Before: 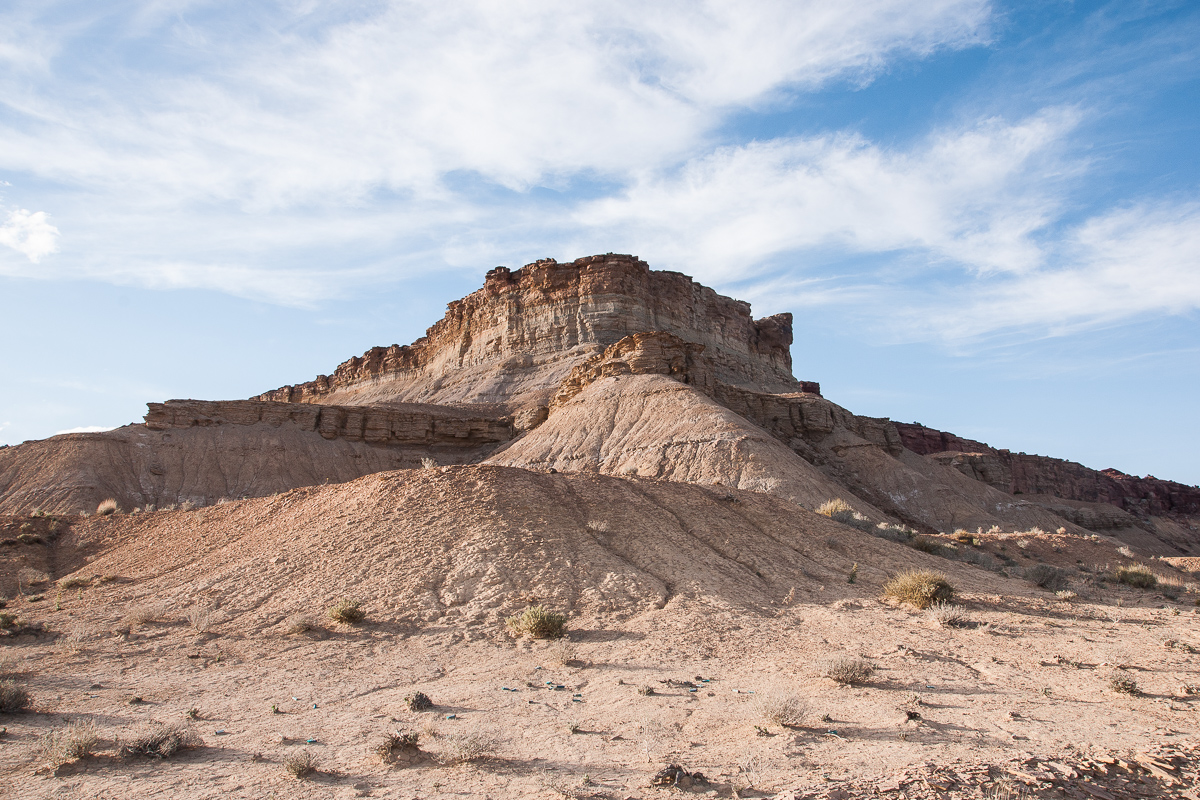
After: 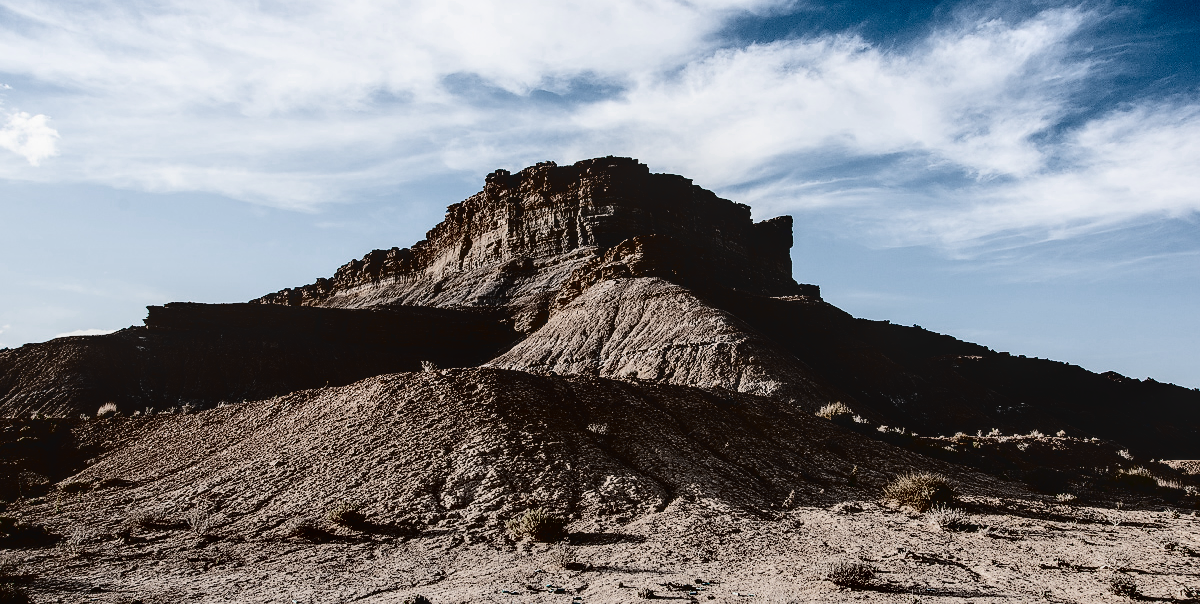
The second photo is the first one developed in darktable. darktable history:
exposure: black level correction -0.038, exposure -0.495 EV, compensate exposure bias true, compensate highlight preservation false
local contrast: on, module defaults
contrast brightness saturation: contrast 0.756, brightness -0.985, saturation 0.994
levels: levels [0, 0.48, 0.961]
color zones: curves: ch0 [(0, 0.487) (0.241, 0.395) (0.434, 0.373) (0.658, 0.412) (0.838, 0.487)]; ch1 [(0, 0) (0.053, 0.053) (0.211, 0.202) (0.579, 0.259) (0.781, 0.241)]
crop and rotate: top 12.257%, bottom 12.231%
sharpen: radius 1.048
